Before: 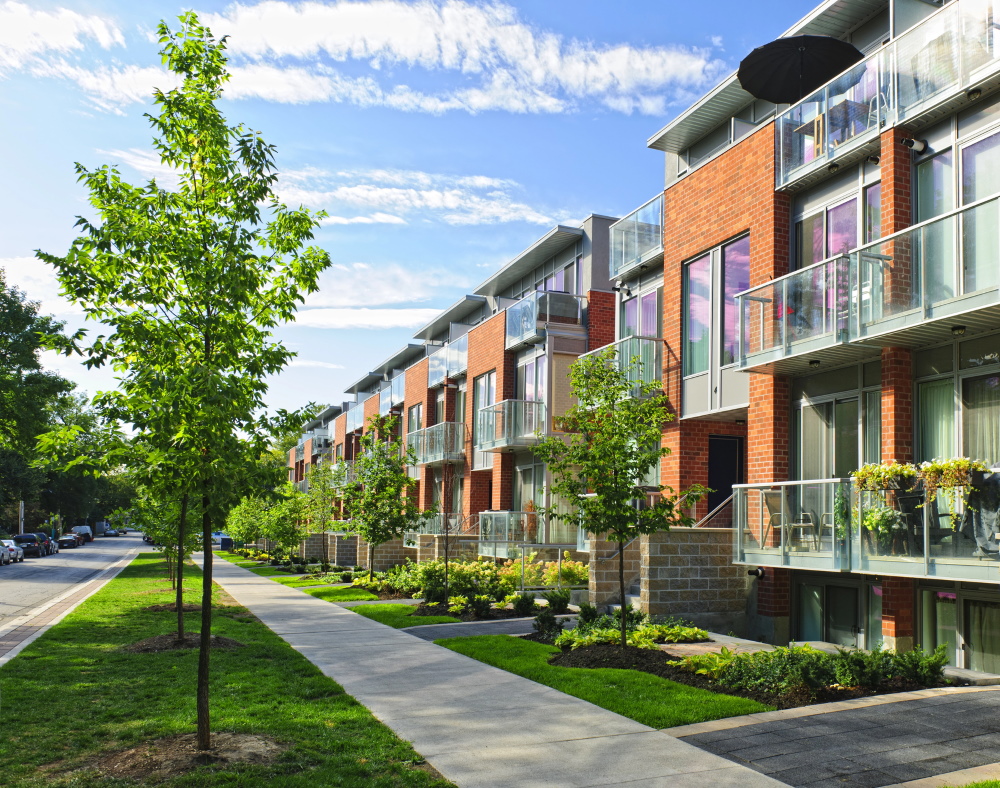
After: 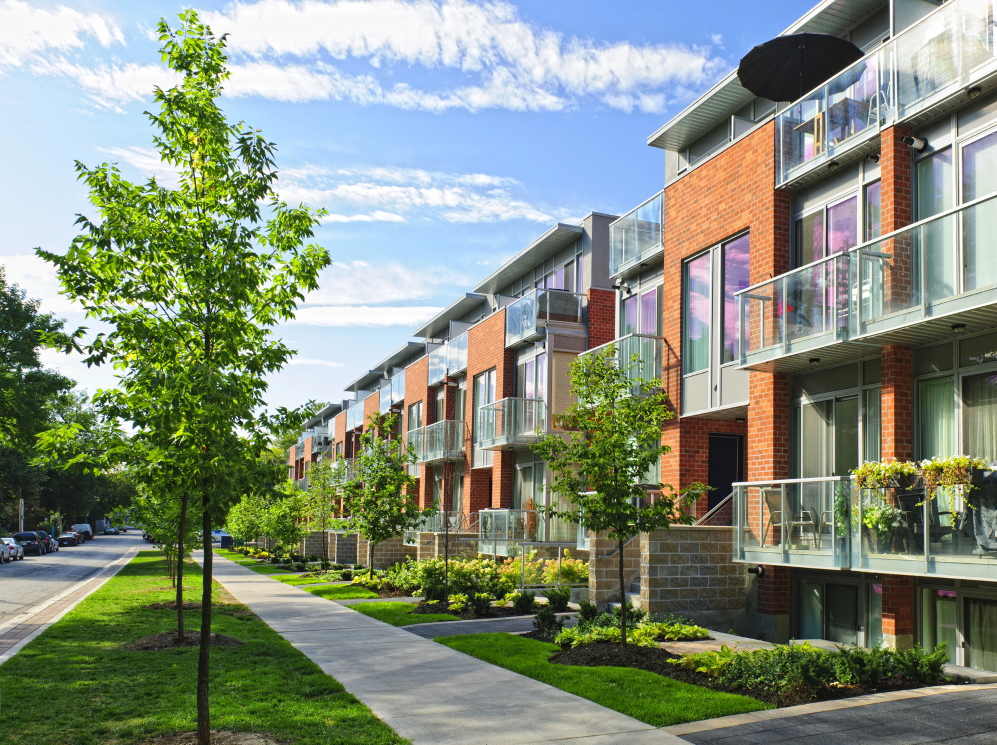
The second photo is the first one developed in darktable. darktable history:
crop: top 0.354%, right 0.265%, bottom 4.994%
